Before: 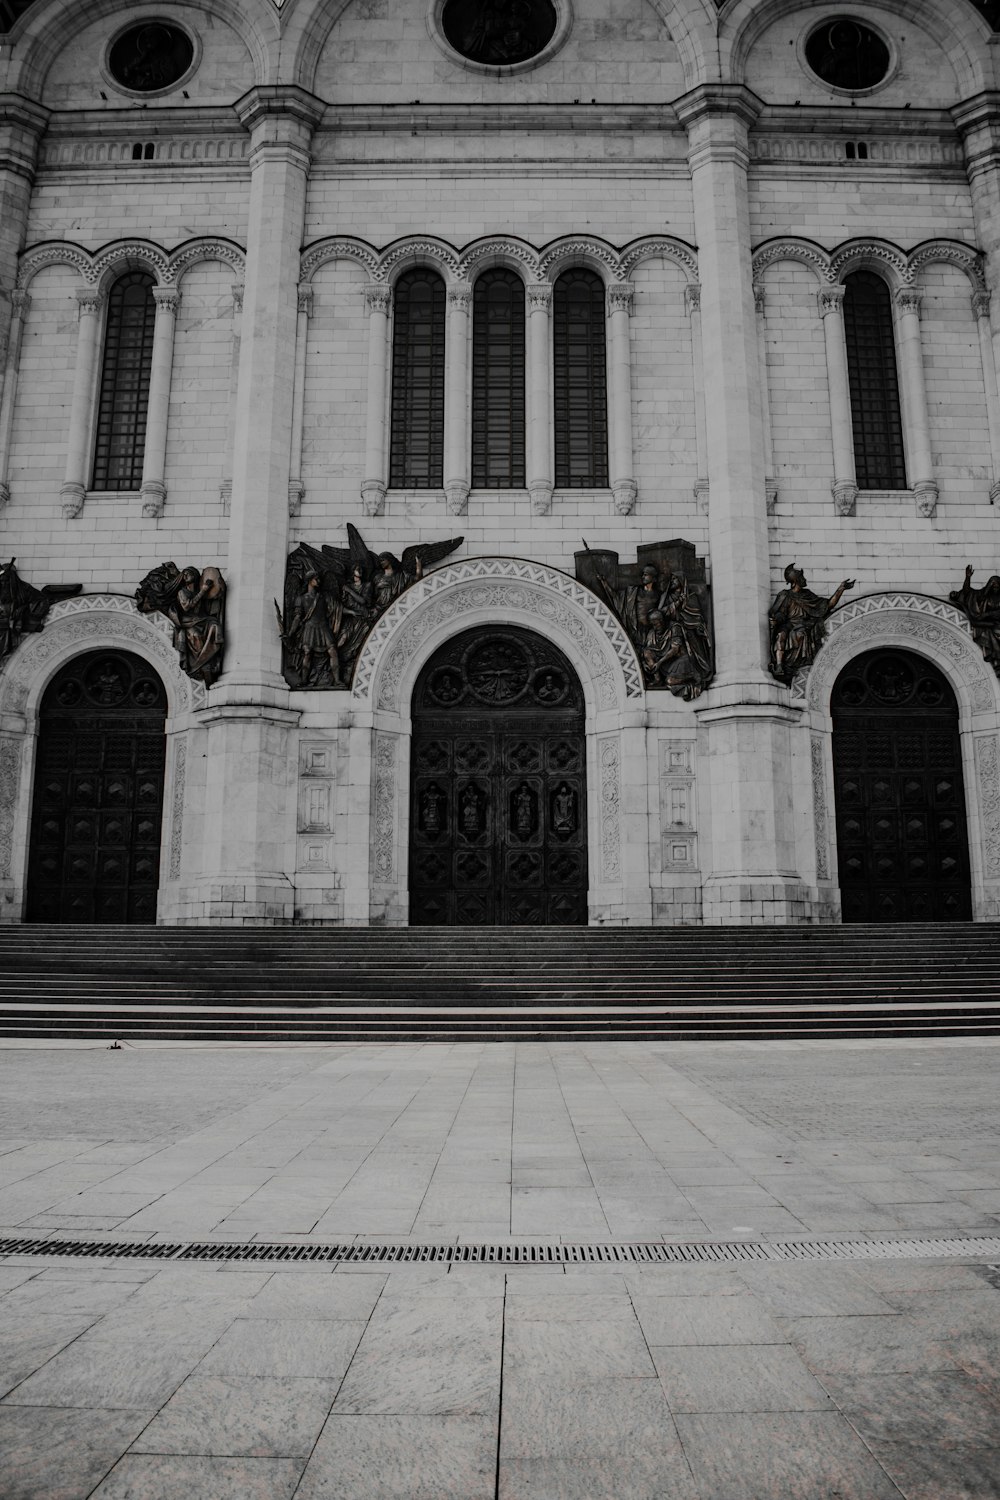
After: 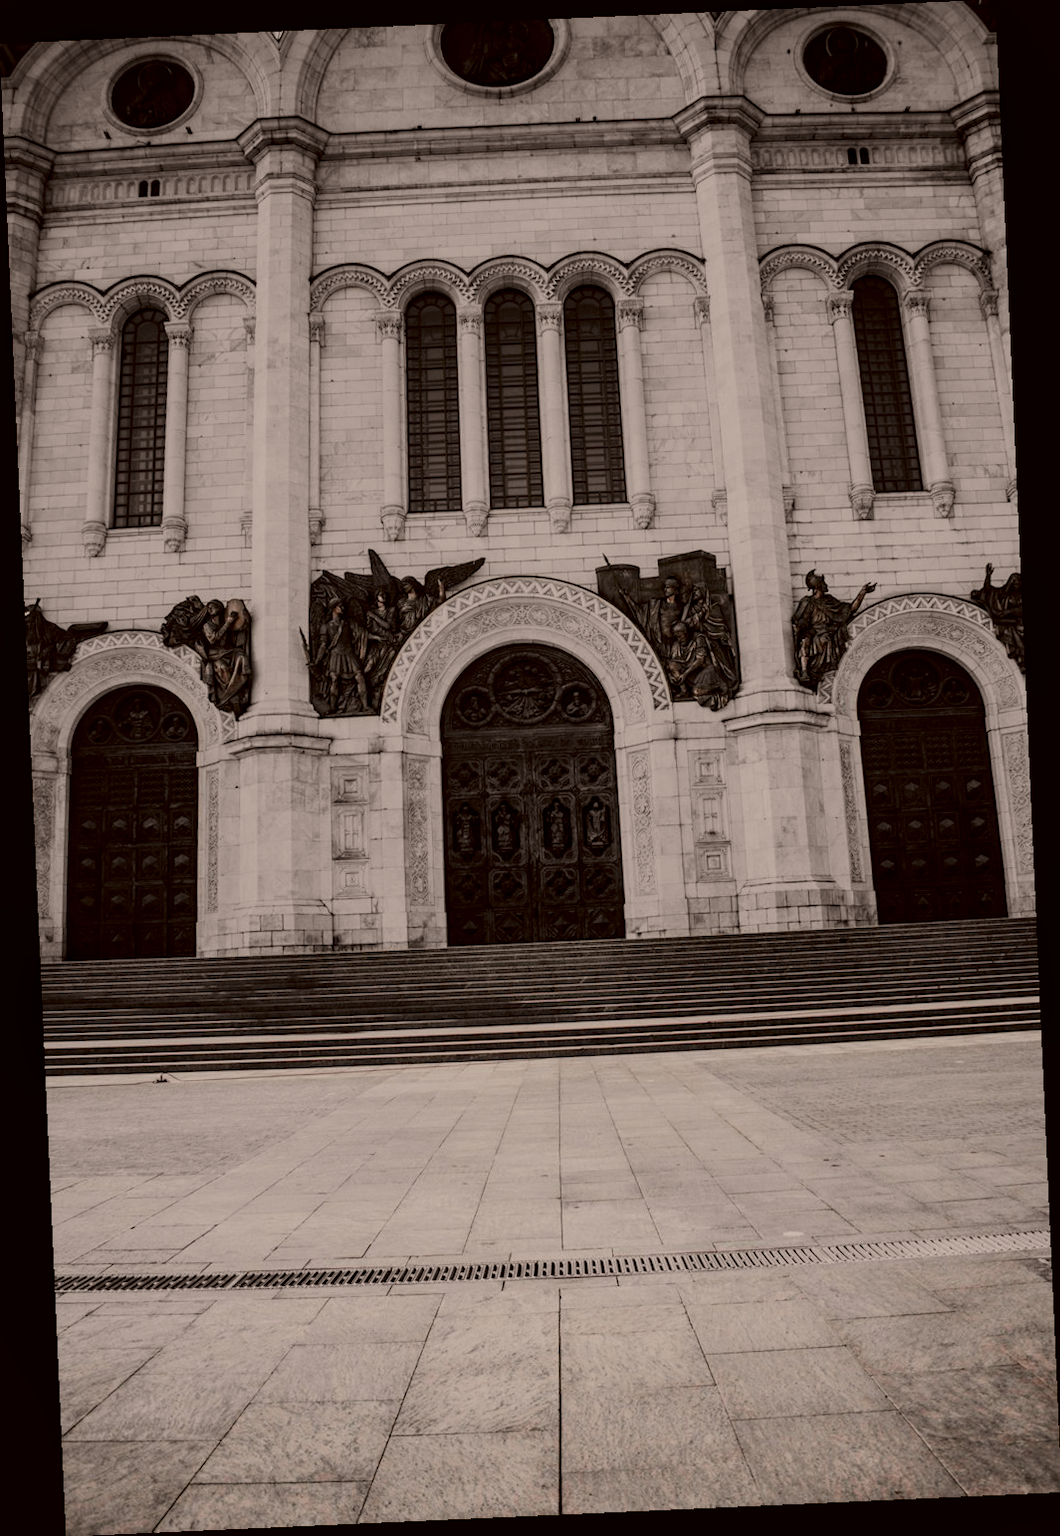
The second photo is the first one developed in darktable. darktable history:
local contrast: highlights 100%, shadows 100%, detail 131%, midtone range 0.2
color correction: highlights a* 6.27, highlights b* 8.19, shadows a* 5.94, shadows b* 7.23, saturation 0.9
rotate and perspective: rotation -2.56°, automatic cropping off
